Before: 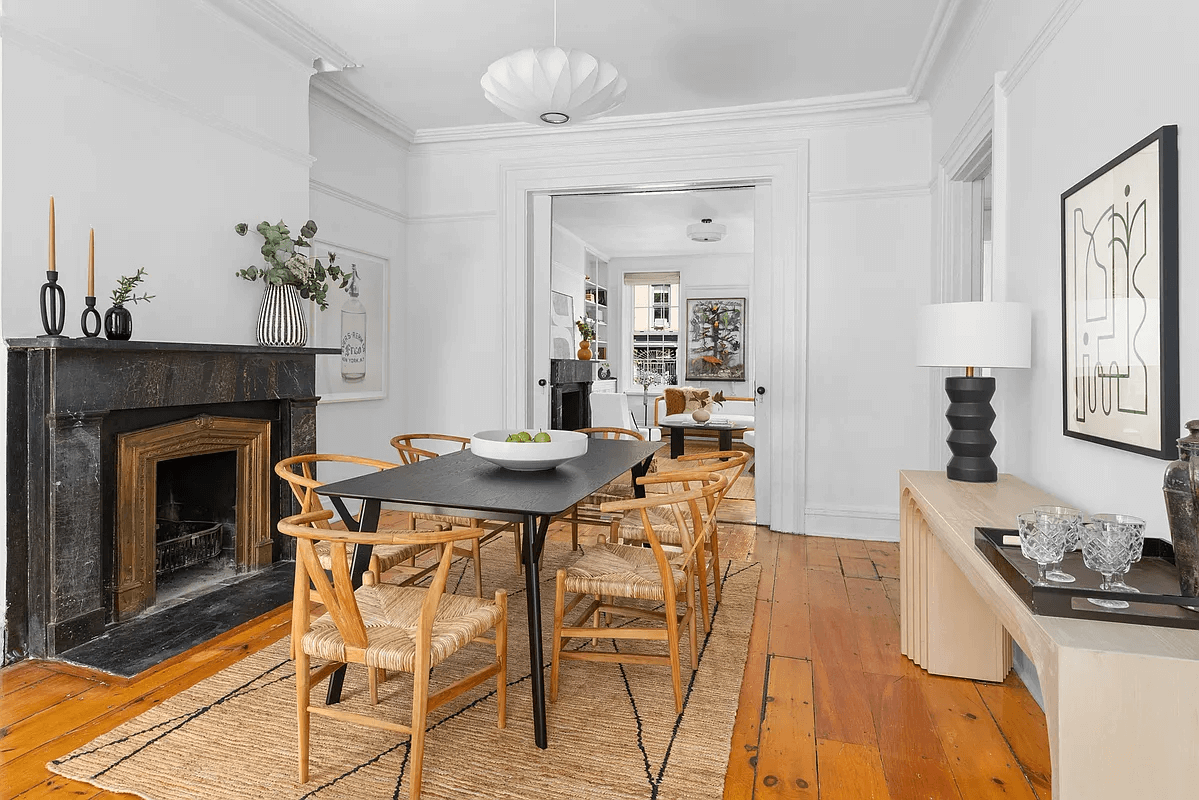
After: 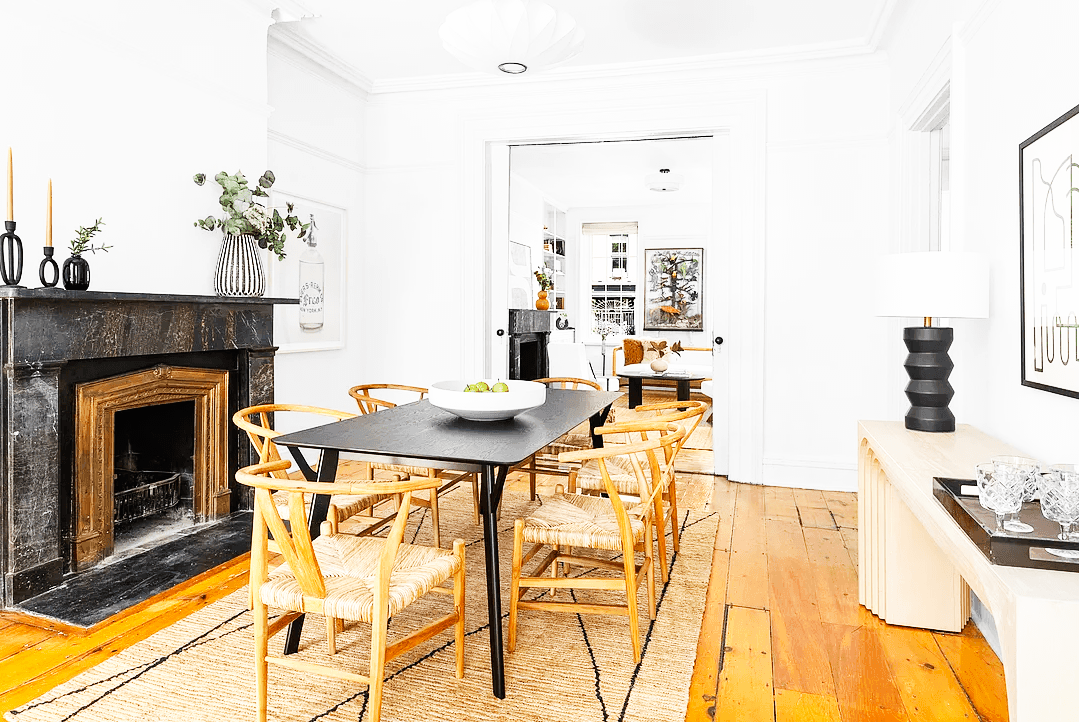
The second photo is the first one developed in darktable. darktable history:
crop: left 3.557%, top 6.369%, right 6.416%, bottom 3.279%
contrast brightness saturation: saturation -0.053
base curve: curves: ch0 [(0, 0) (0.007, 0.004) (0.027, 0.03) (0.046, 0.07) (0.207, 0.54) (0.442, 0.872) (0.673, 0.972) (1, 1)], preserve colors none
